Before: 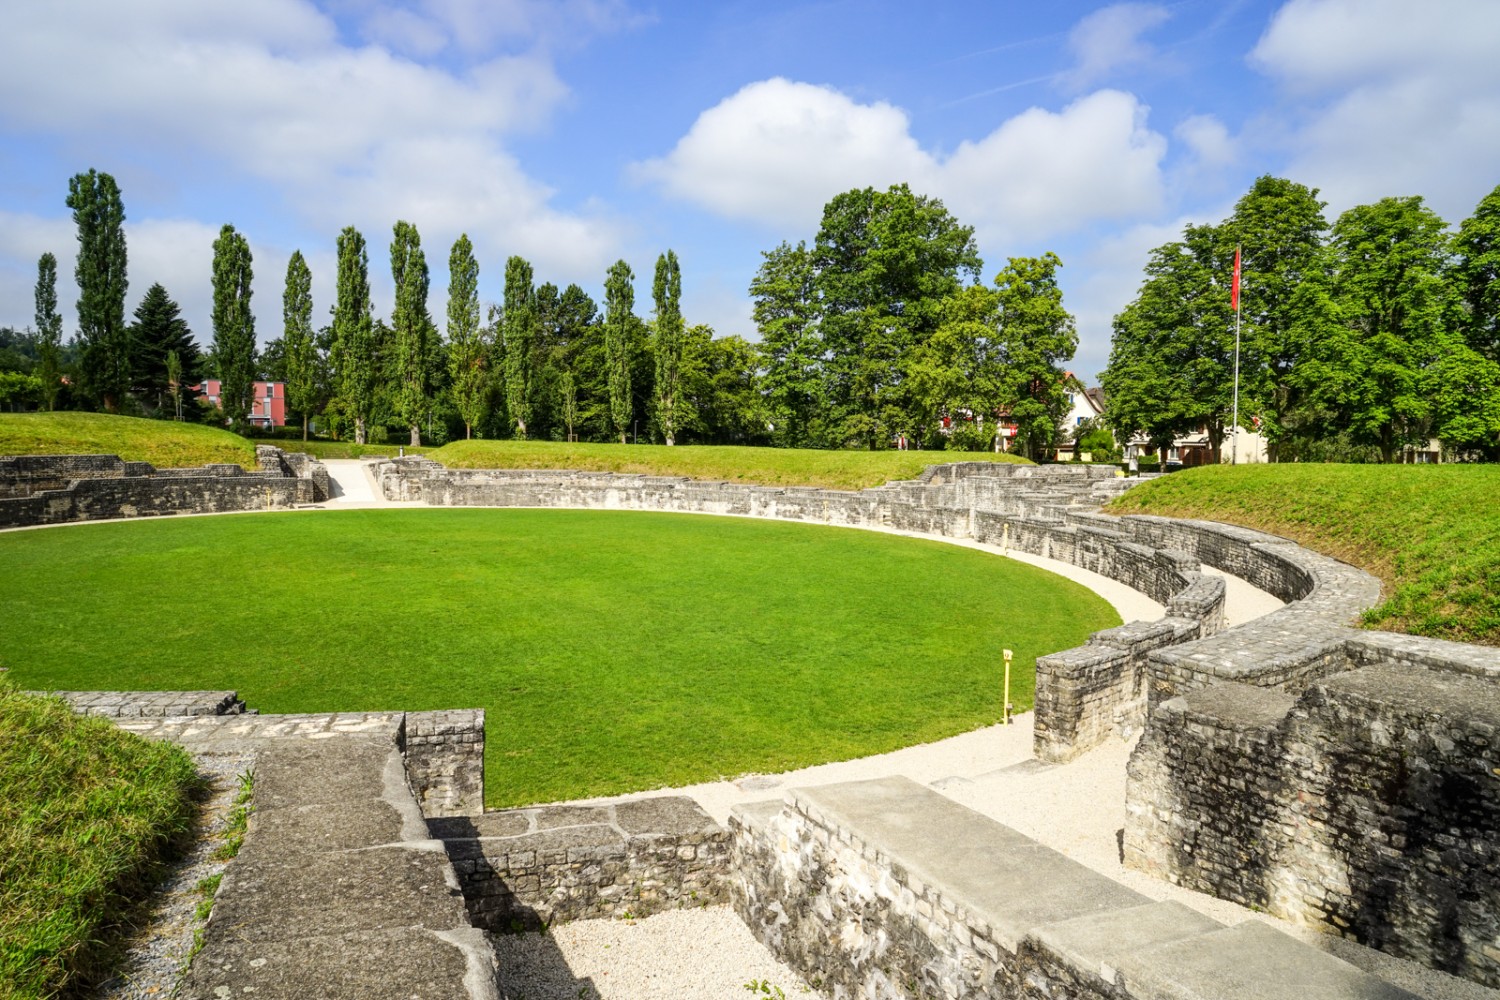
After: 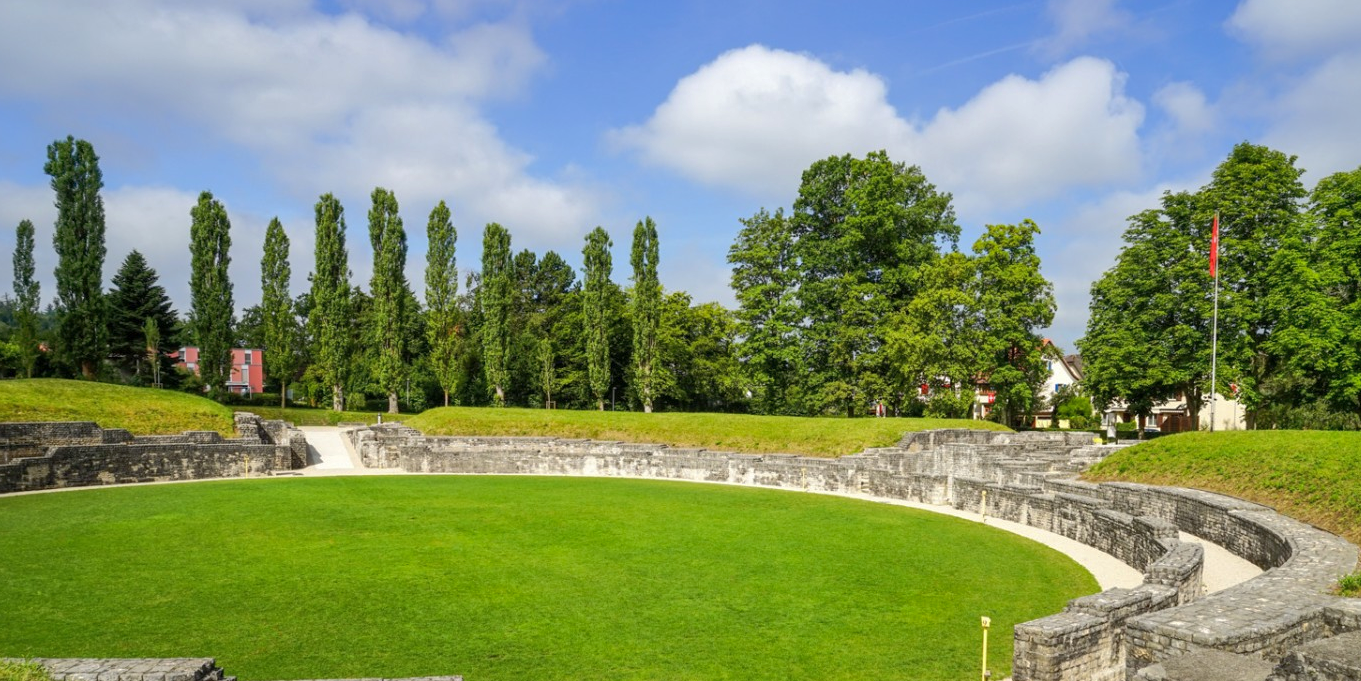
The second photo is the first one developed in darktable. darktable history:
crop: left 1.521%, top 3.396%, right 7.745%, bottom 28.466%
shadows and highlights: on, module defaults
